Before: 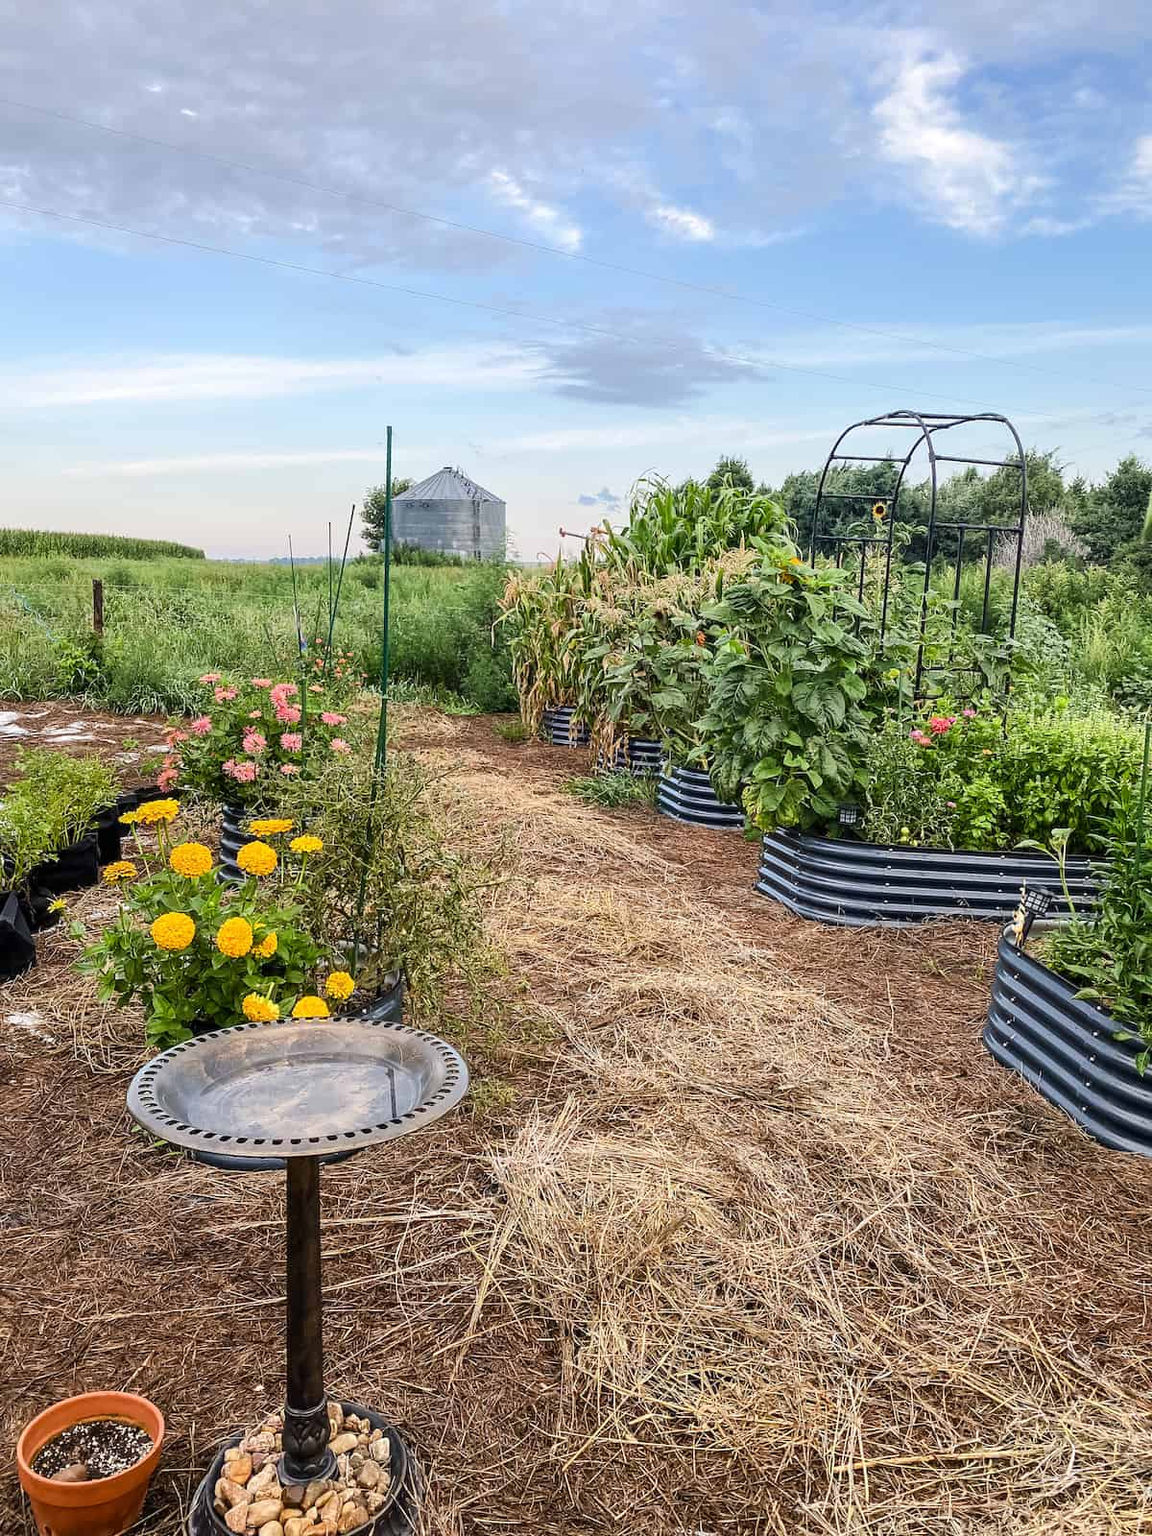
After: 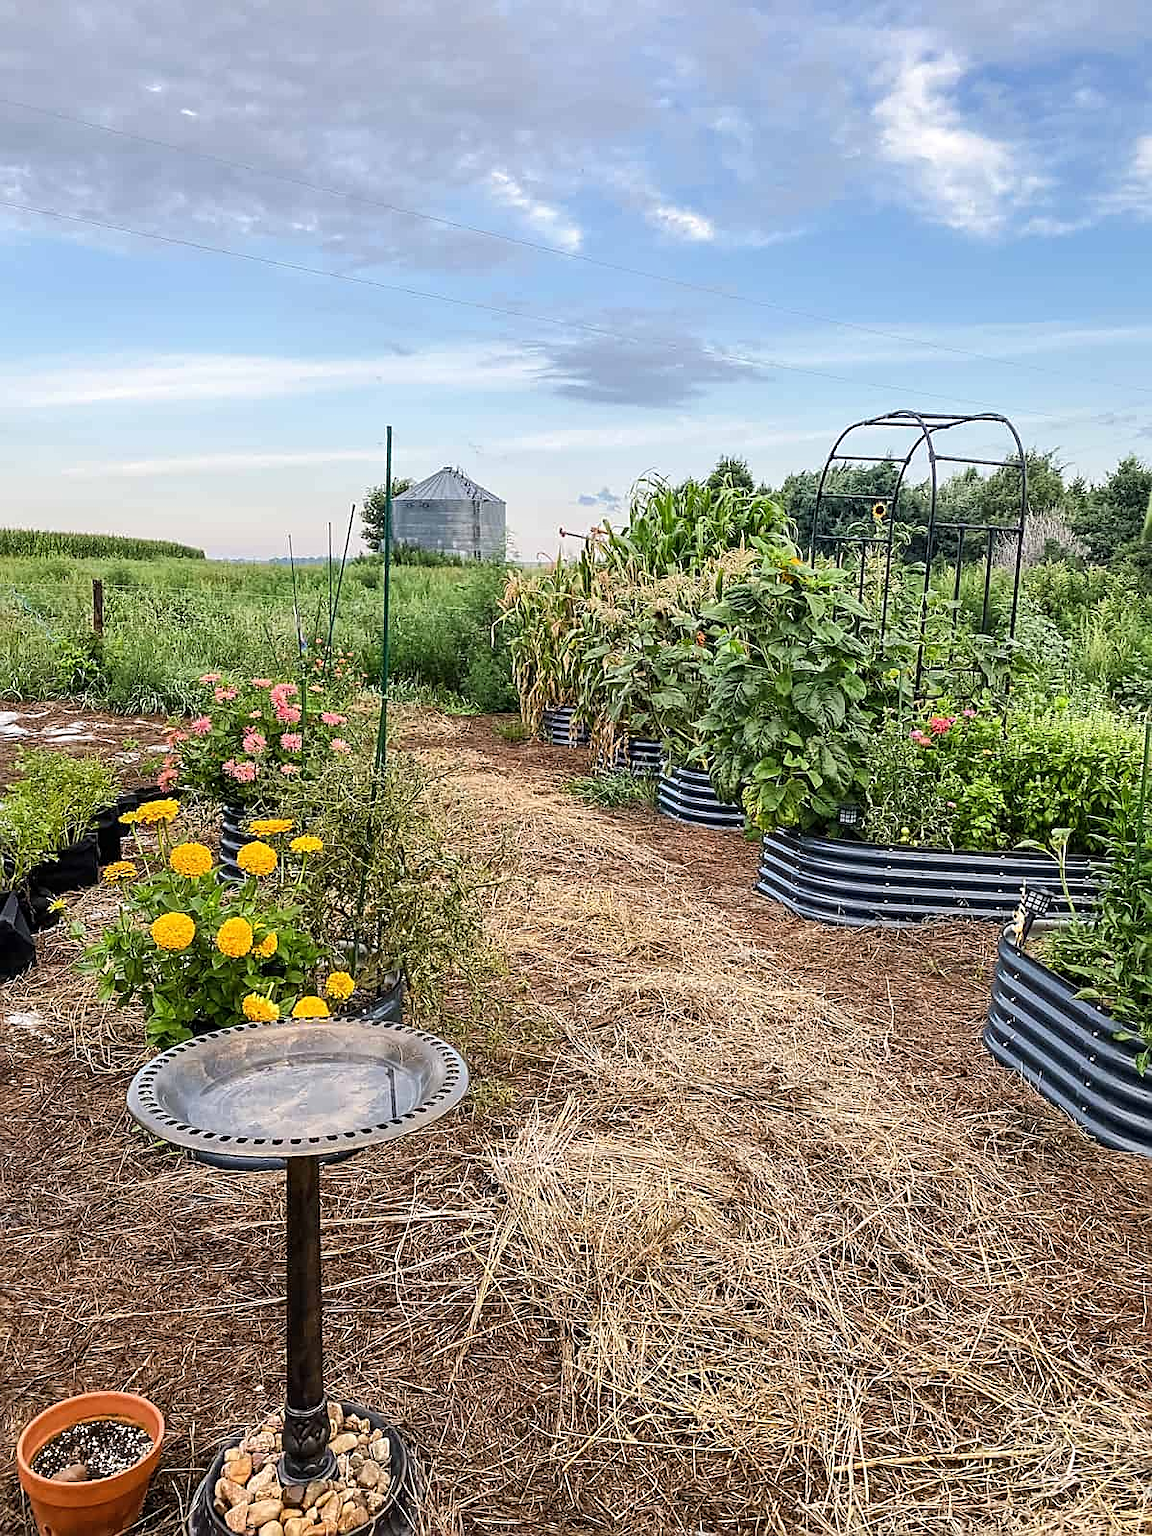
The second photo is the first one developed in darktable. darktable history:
shadows and highlights: shadows 52.34, highlights -28.23, soften with gaussian
tone equalizer: on, module defaults
sharpen: on, module defaults
